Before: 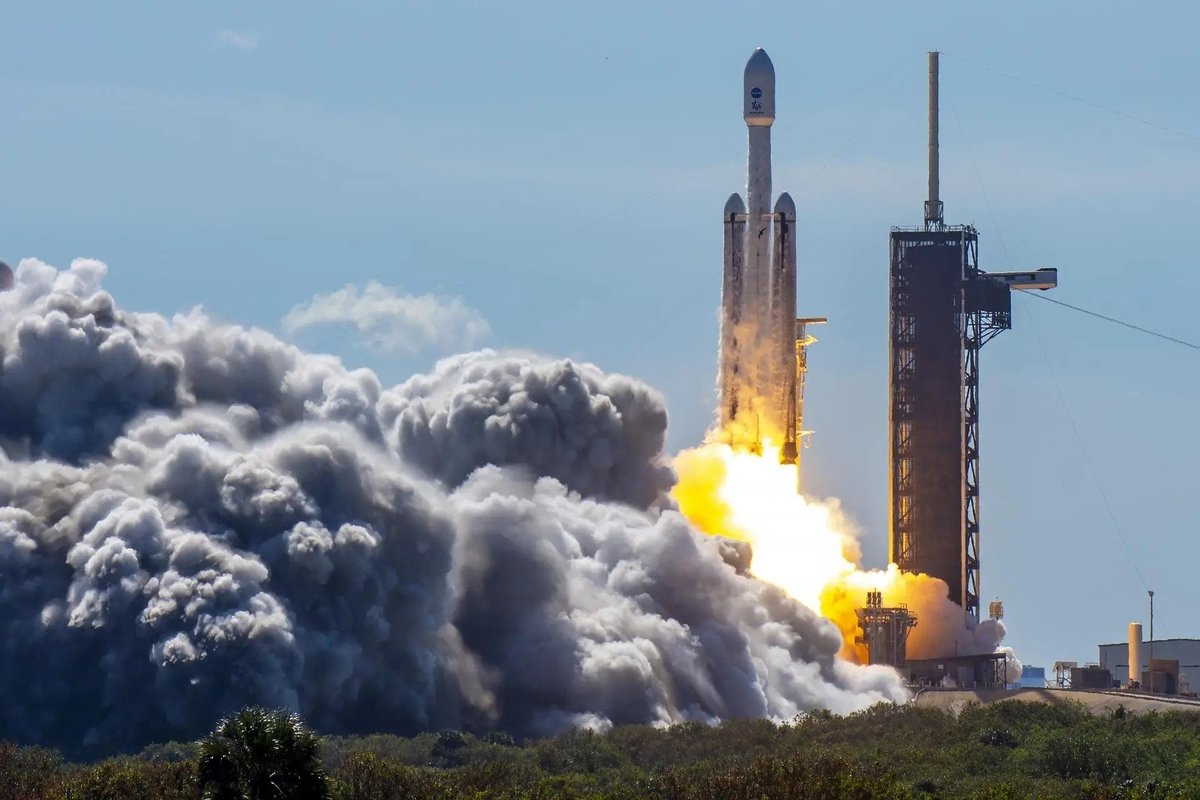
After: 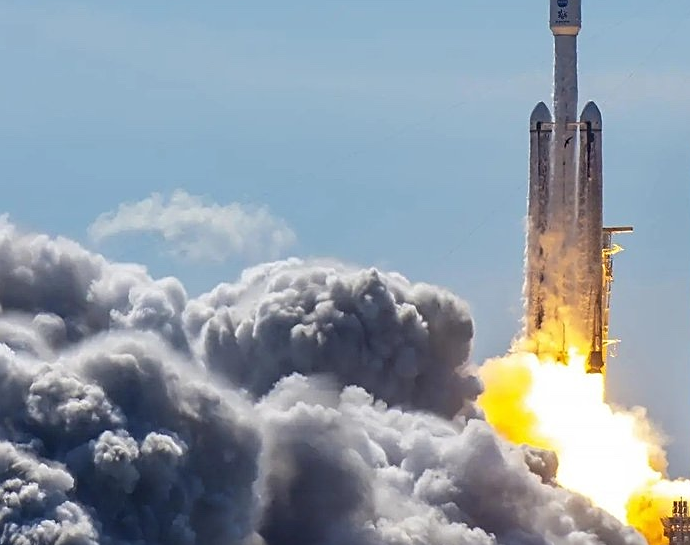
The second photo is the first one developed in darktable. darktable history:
sharpen: on, module defaults
crop: left 16.213%, top 11.428%, right 26.25%, bottom 20.437%
